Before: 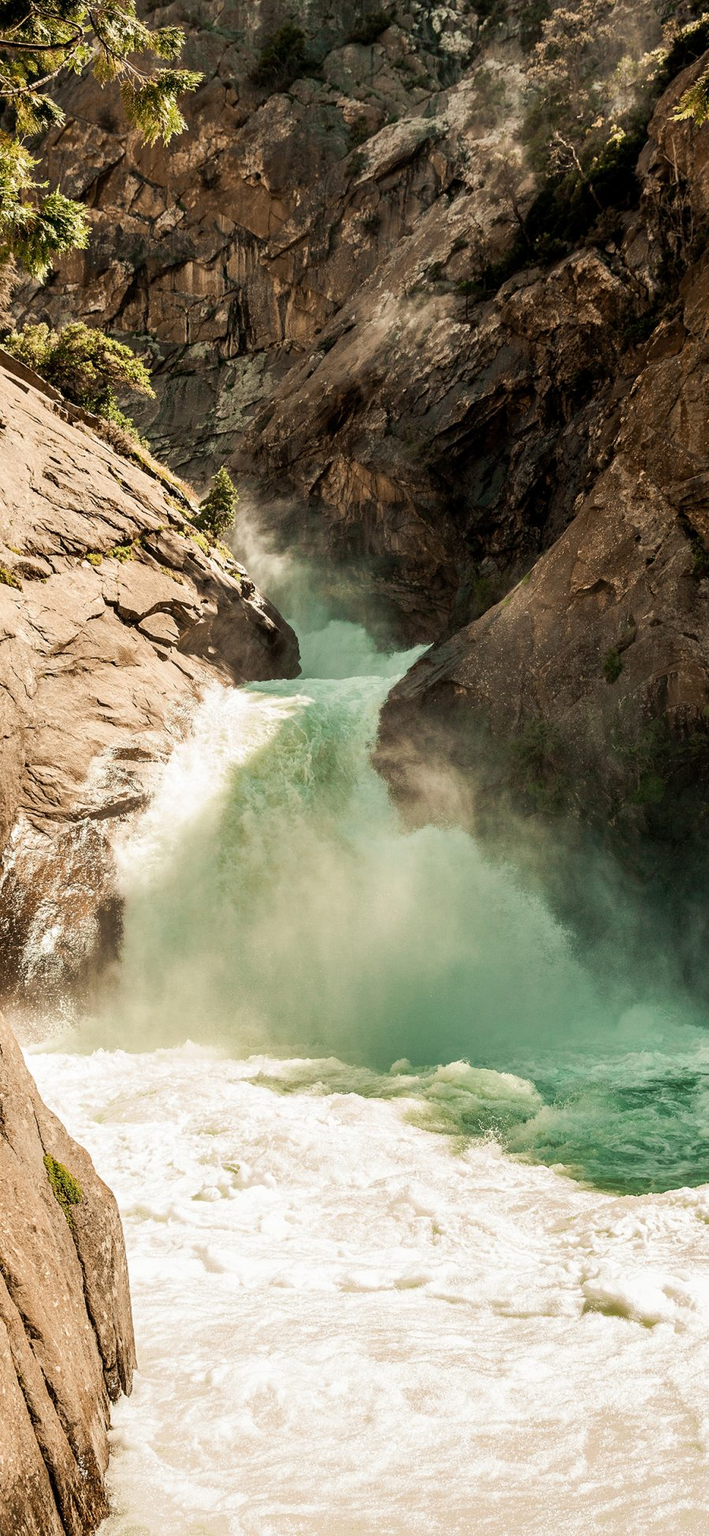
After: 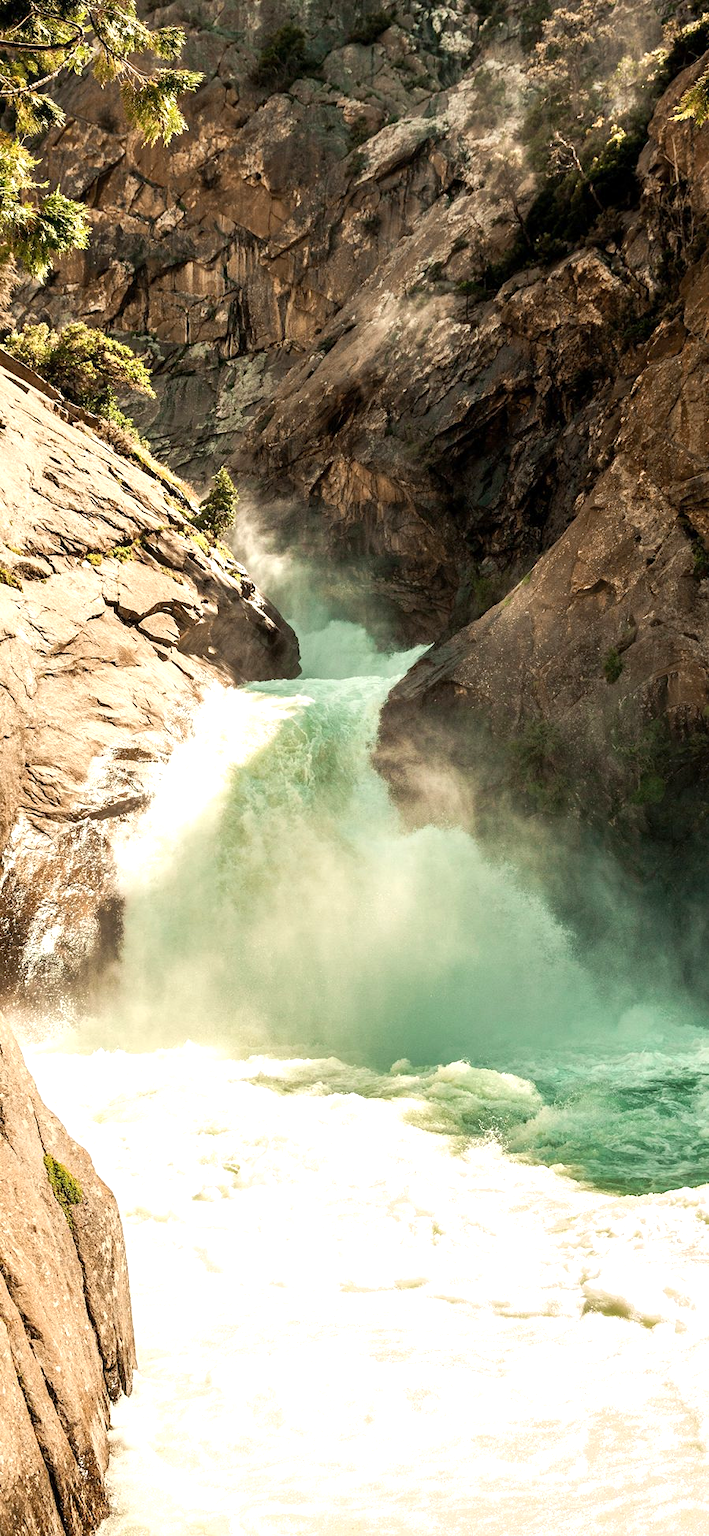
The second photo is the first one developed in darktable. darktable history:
exposure: exposure 0.566 EV, compensate highlight preservation false
